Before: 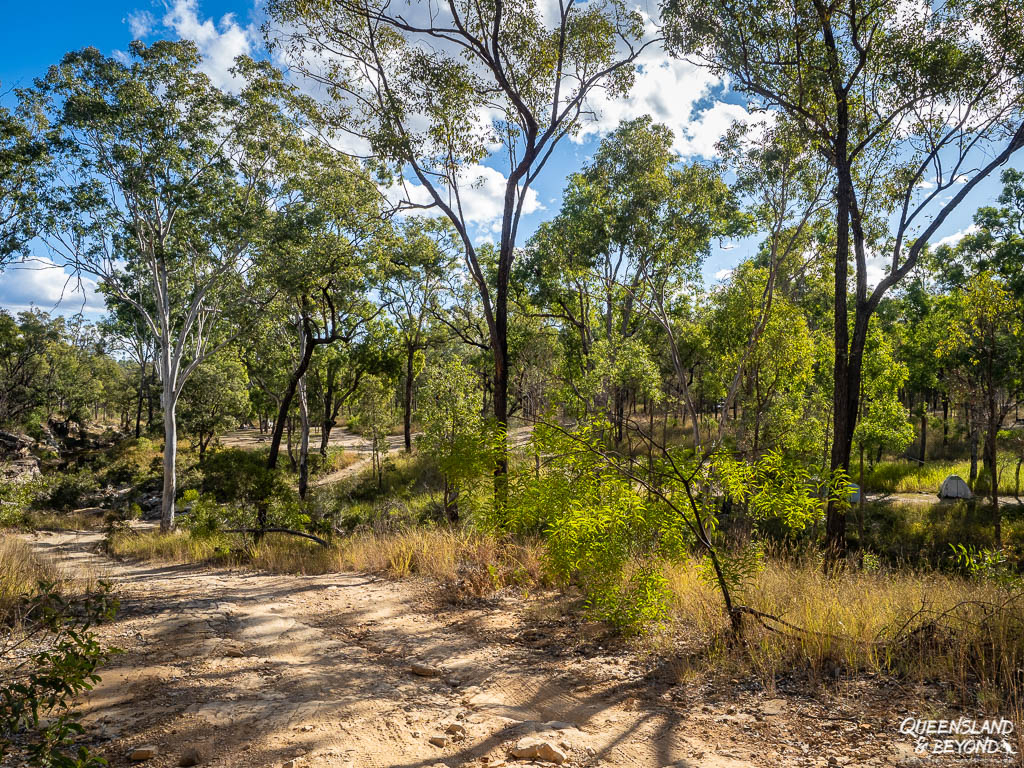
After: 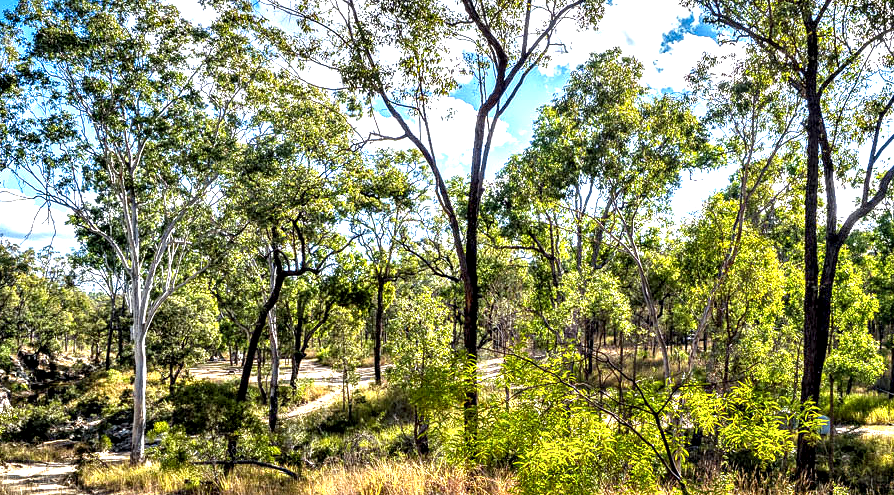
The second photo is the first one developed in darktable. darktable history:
white balance: red 0.978, blue 0.999
contrast equalizer: octaves 7, y [[0.6 ×6], [0.55 ×6], [0 ×6], [0 ×6], [0 ×6]]
crop: left 3.015%, top 8.969%, right 9.647%, bottom 26.457%
vignetting: fall-off start 100%, fall-off radius 71%, brightness -0.434, saturation -0.2, width/height ratio 1.178, dithering 8-bit output, unbound false
local contrast: on, module defaults
exposure: black level correction 0, exposure 0.95 EV, compensate exposure bias true, compensate highlight preservation false
